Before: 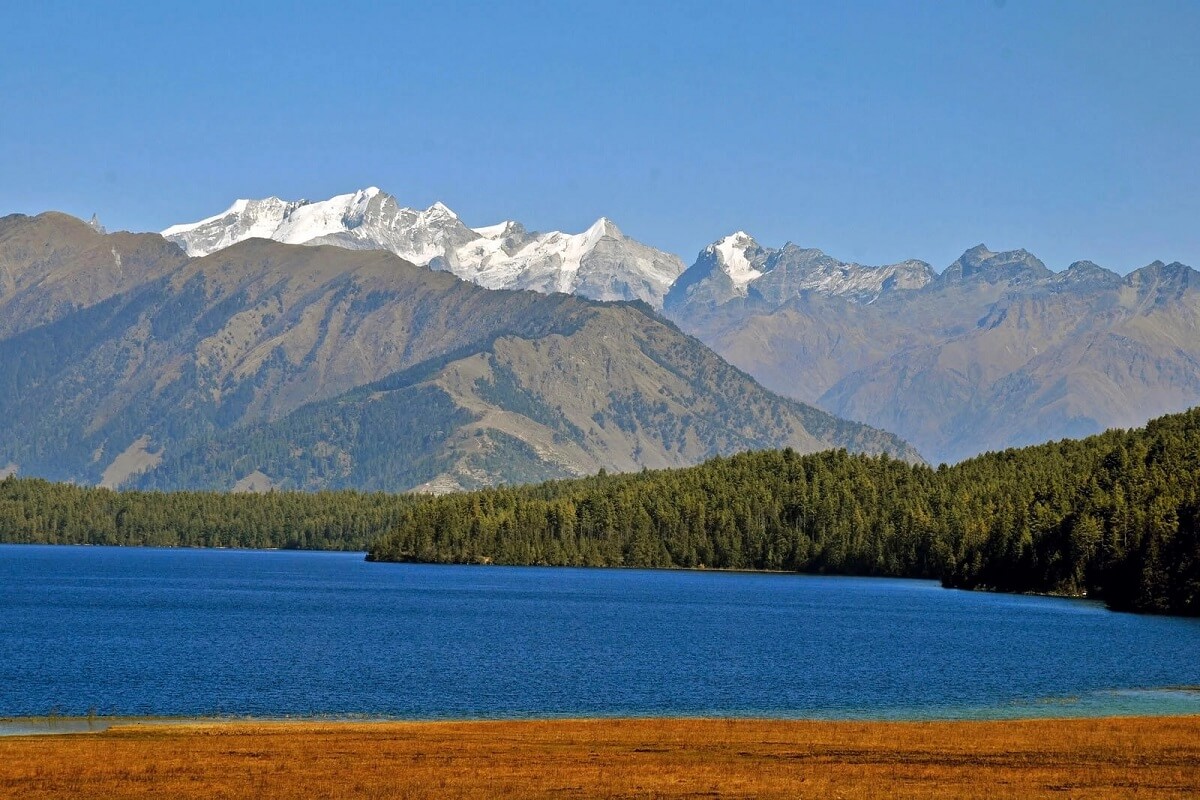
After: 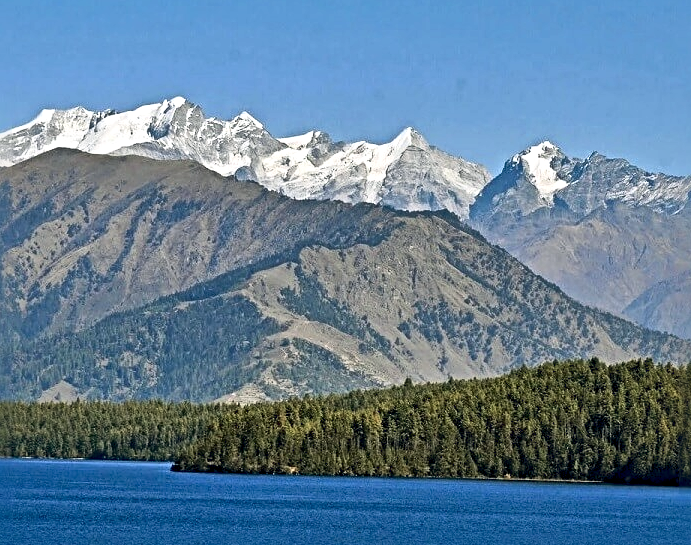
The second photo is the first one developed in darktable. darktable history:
crop: left 16.224%, top 11.317%, right 26.178%, bottom 20.465%
sharpen: radius 4.901
color balance rgb: power › chroma 0.483%, power › hue 215.39°, global offset › chroma 0.062%, global offset › hue 253.06°, perceptual saturation grading › global saturation 0.249%, perceptual brilliance grading › global brilliance 14.915%, perceptual brilliance grading › shadows -34.181%, contrast -29.45%
local contrast: mode bilateral grid, contrast 21, coarseness 49, detail 171%, midtone range 0.2
